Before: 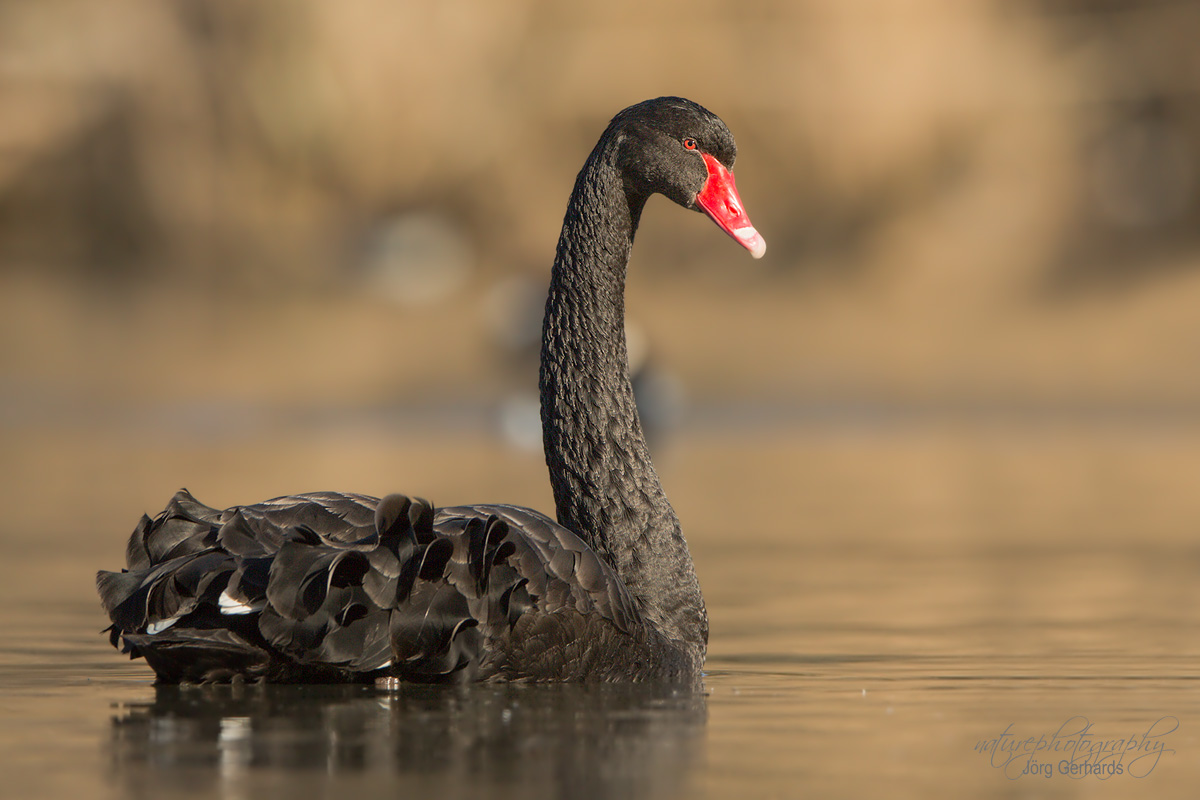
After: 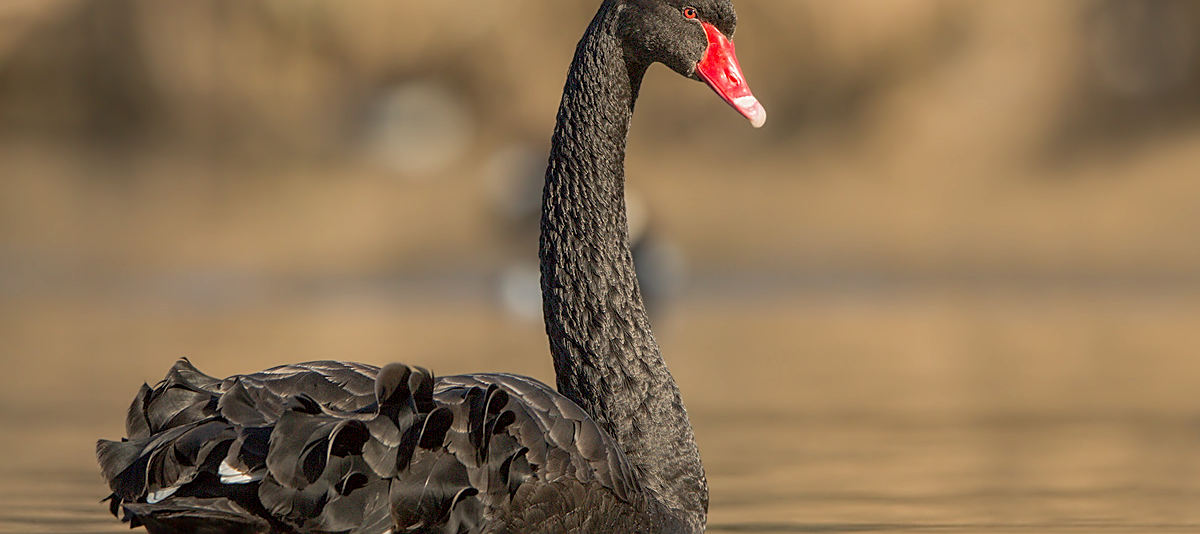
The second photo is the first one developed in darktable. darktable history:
shadows and highlights: on, module defaults
crop: top 16.405%, bottom 16.73%
local contrast: on, module defaults
sharpen: on, module defaults
